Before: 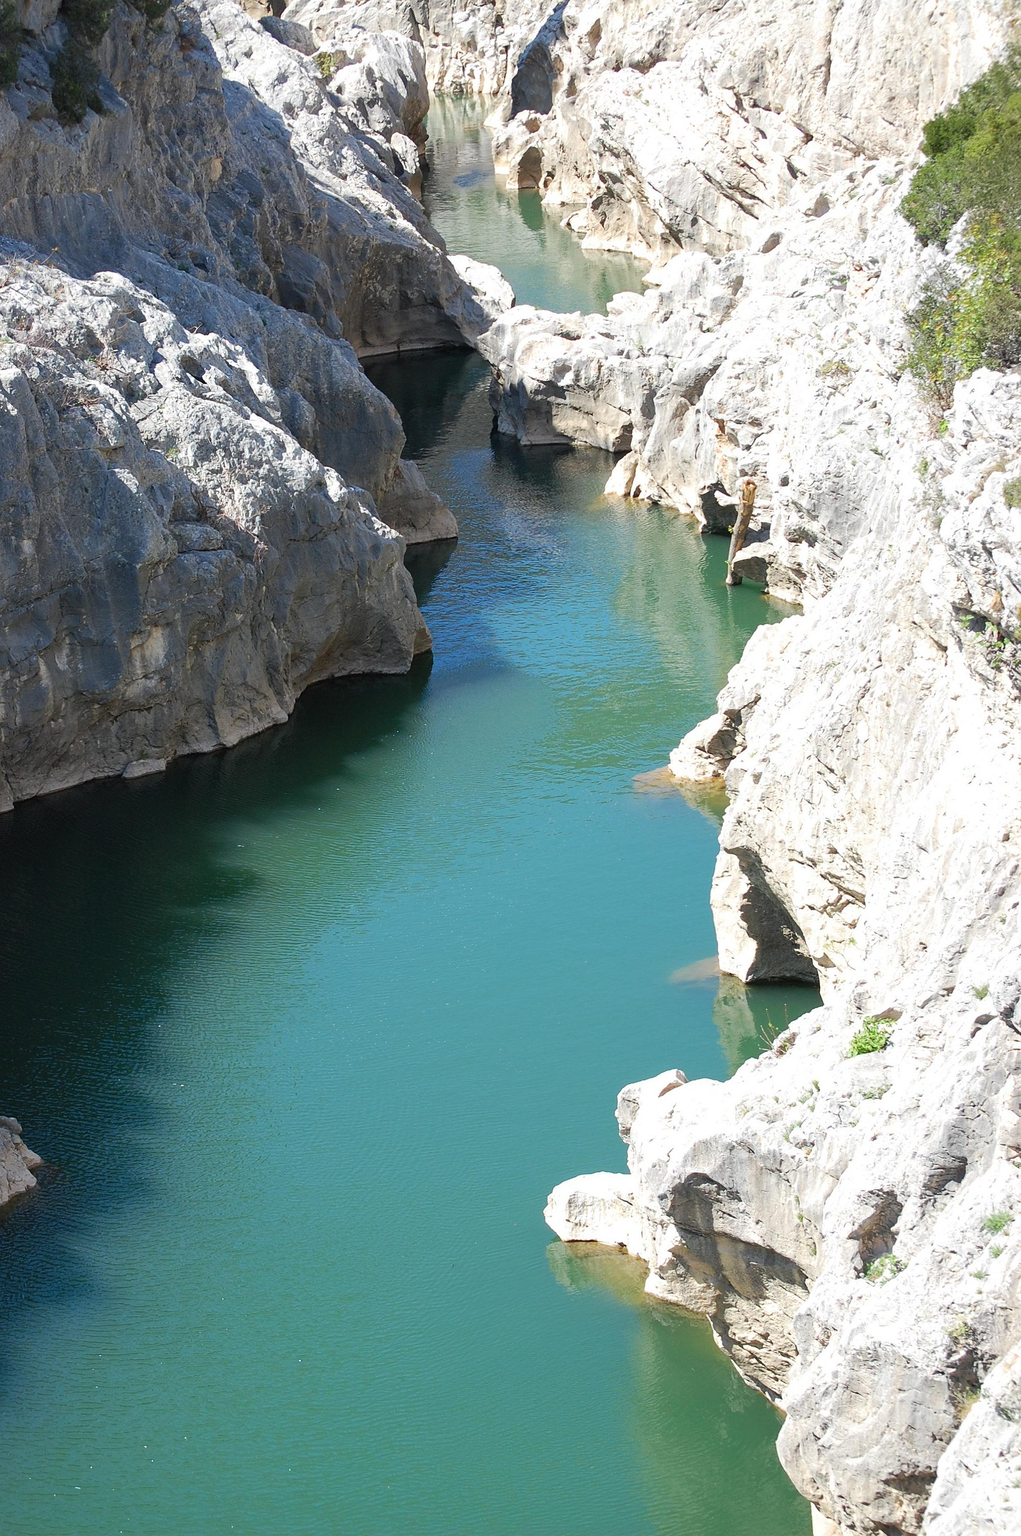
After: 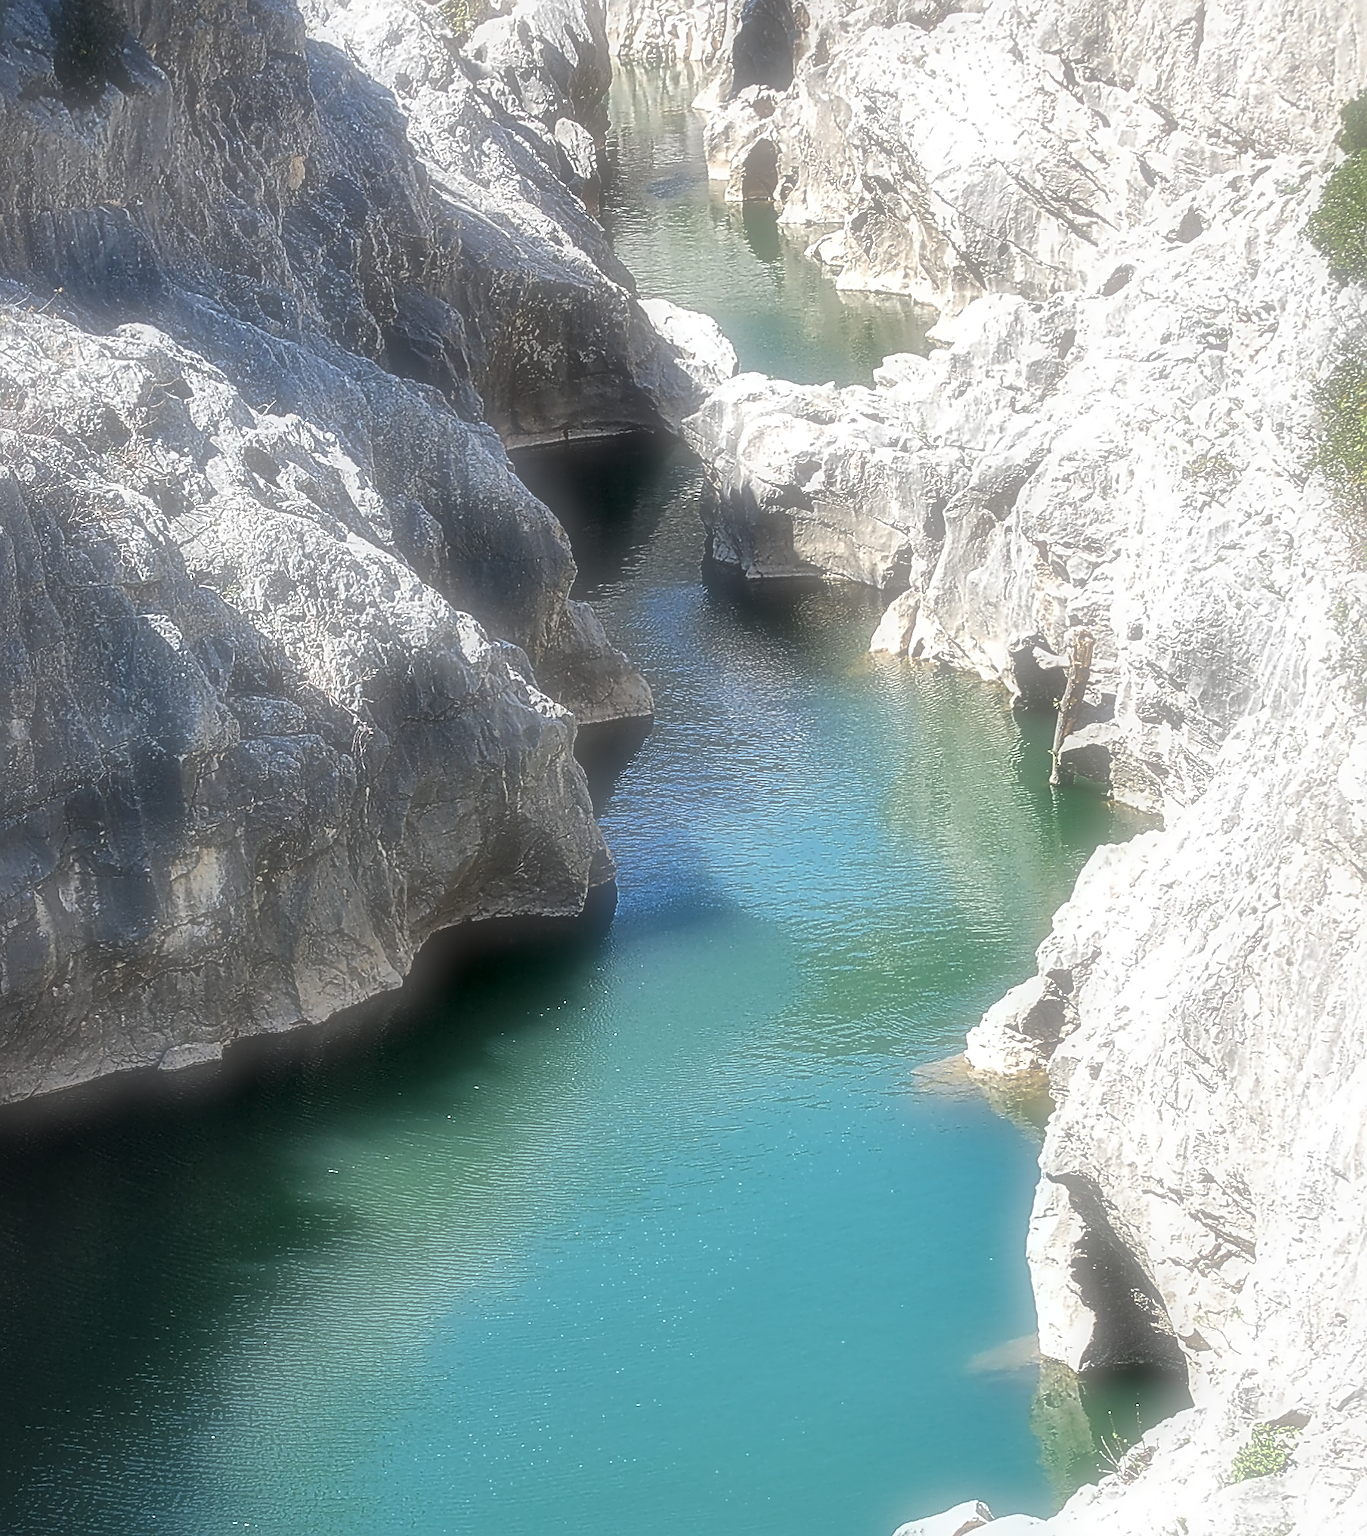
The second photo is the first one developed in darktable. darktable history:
crop: left 1.509%, top 3.452%, right 7.696%, bottom 28.452%
shadows and highlights: shadows 25, highlights -25
sharpen: on, module defaults
soften: on, module defaults
contrast brightness saturation: contrast -0.02, brightness -0.01, saturation 0.03
contrast equalizer: y [[0.5, 0.5, 0.5, 0.515, 0.749, 0.84], [0.5 ×6], [0.5 ×6], [0, 0, 0, 0.001, 0.067, 0.262], [0 ×6]]
local contrast: mode bilateral grid, contrast 44, coarseness 69, detail 214%, midtone range 0.2
